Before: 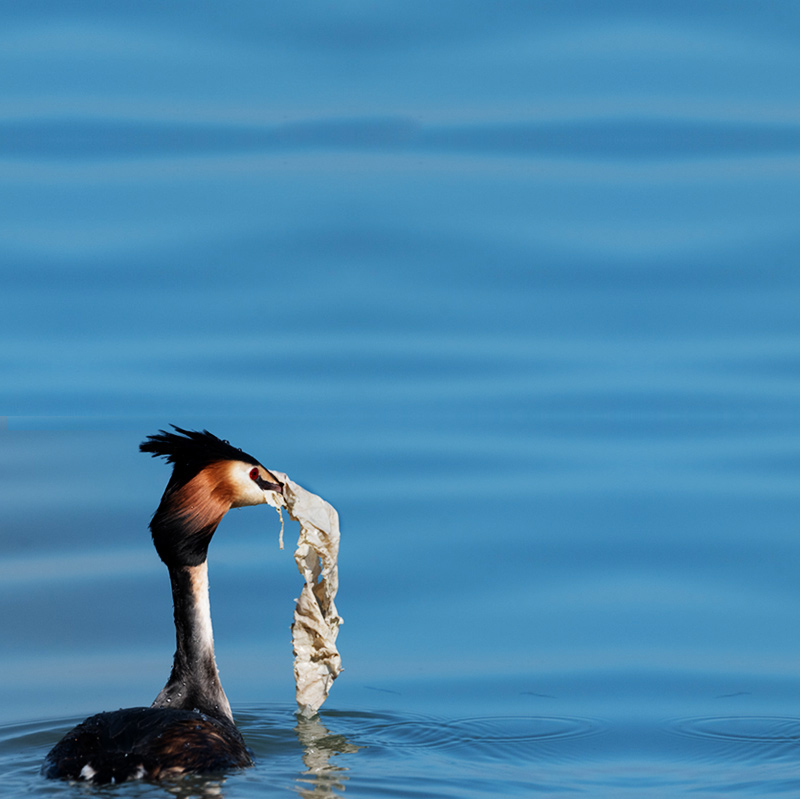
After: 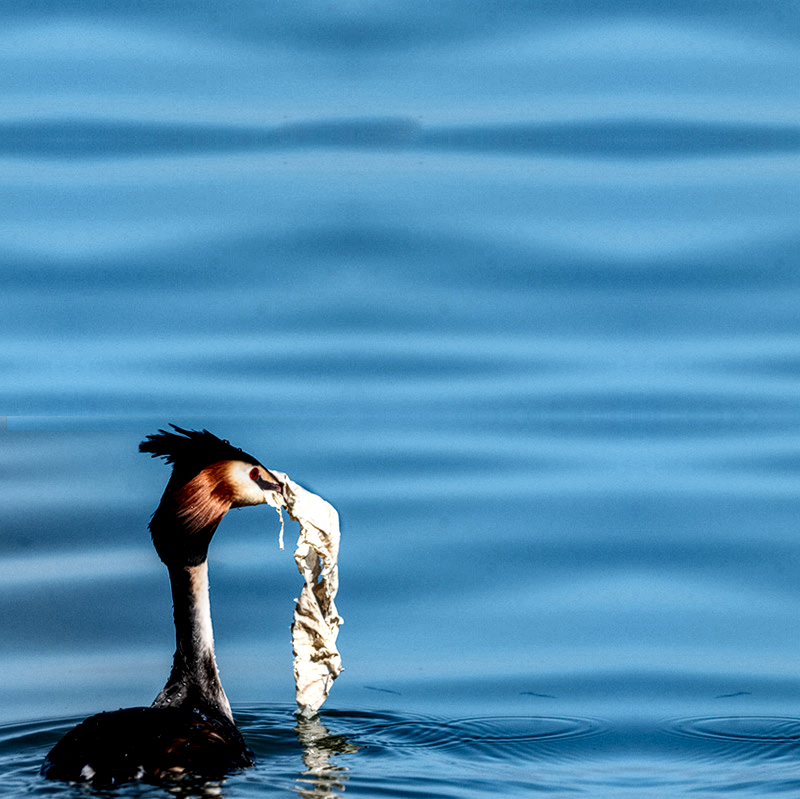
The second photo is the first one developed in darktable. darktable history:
contrast brightness saturation: contrast 0.279
local contrast: highlights 3%, shadows 7%, detail 182%
